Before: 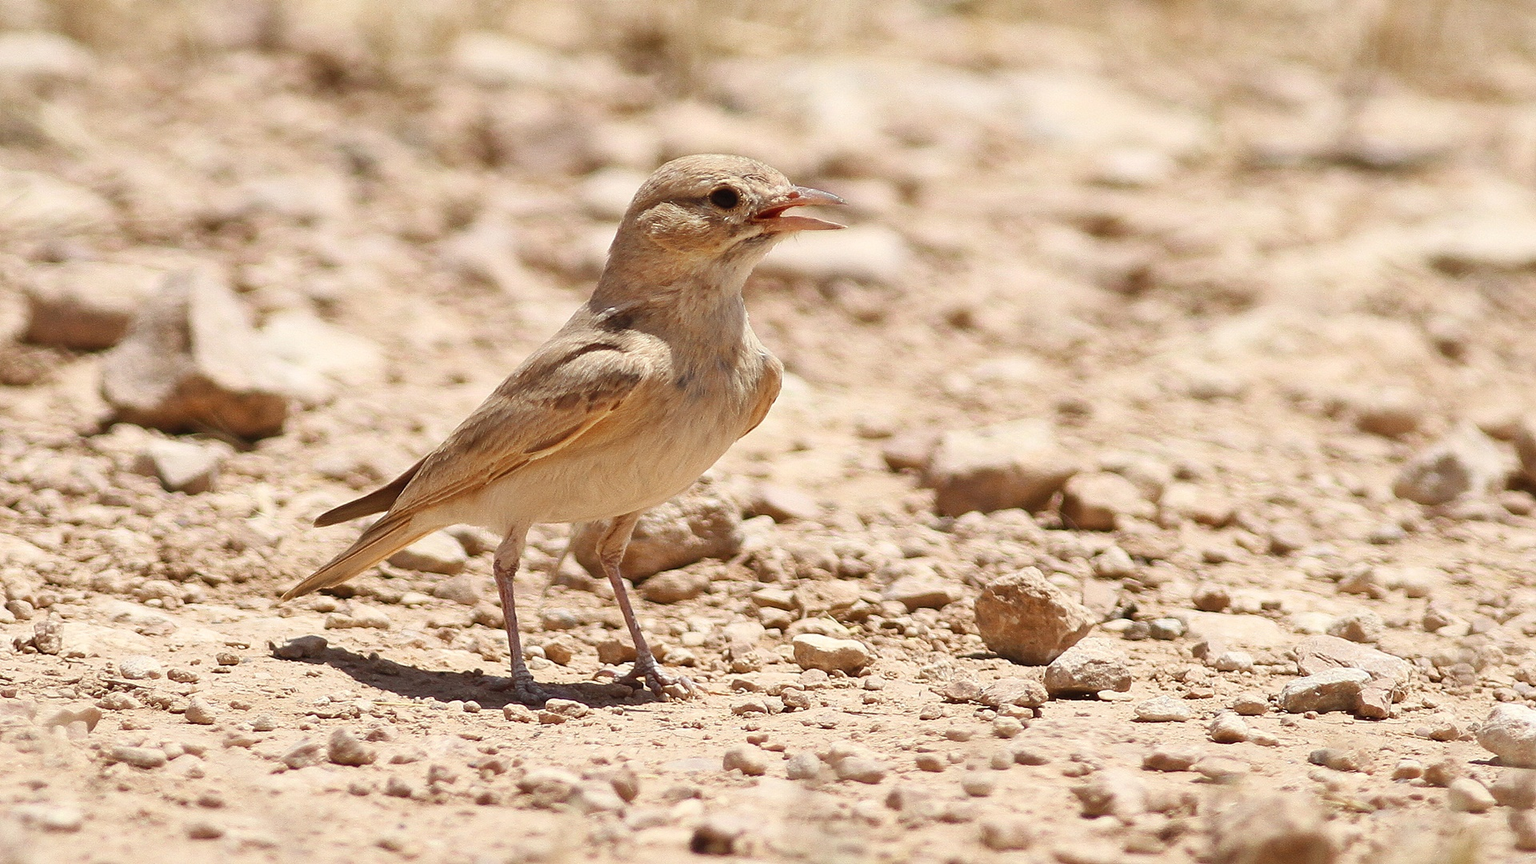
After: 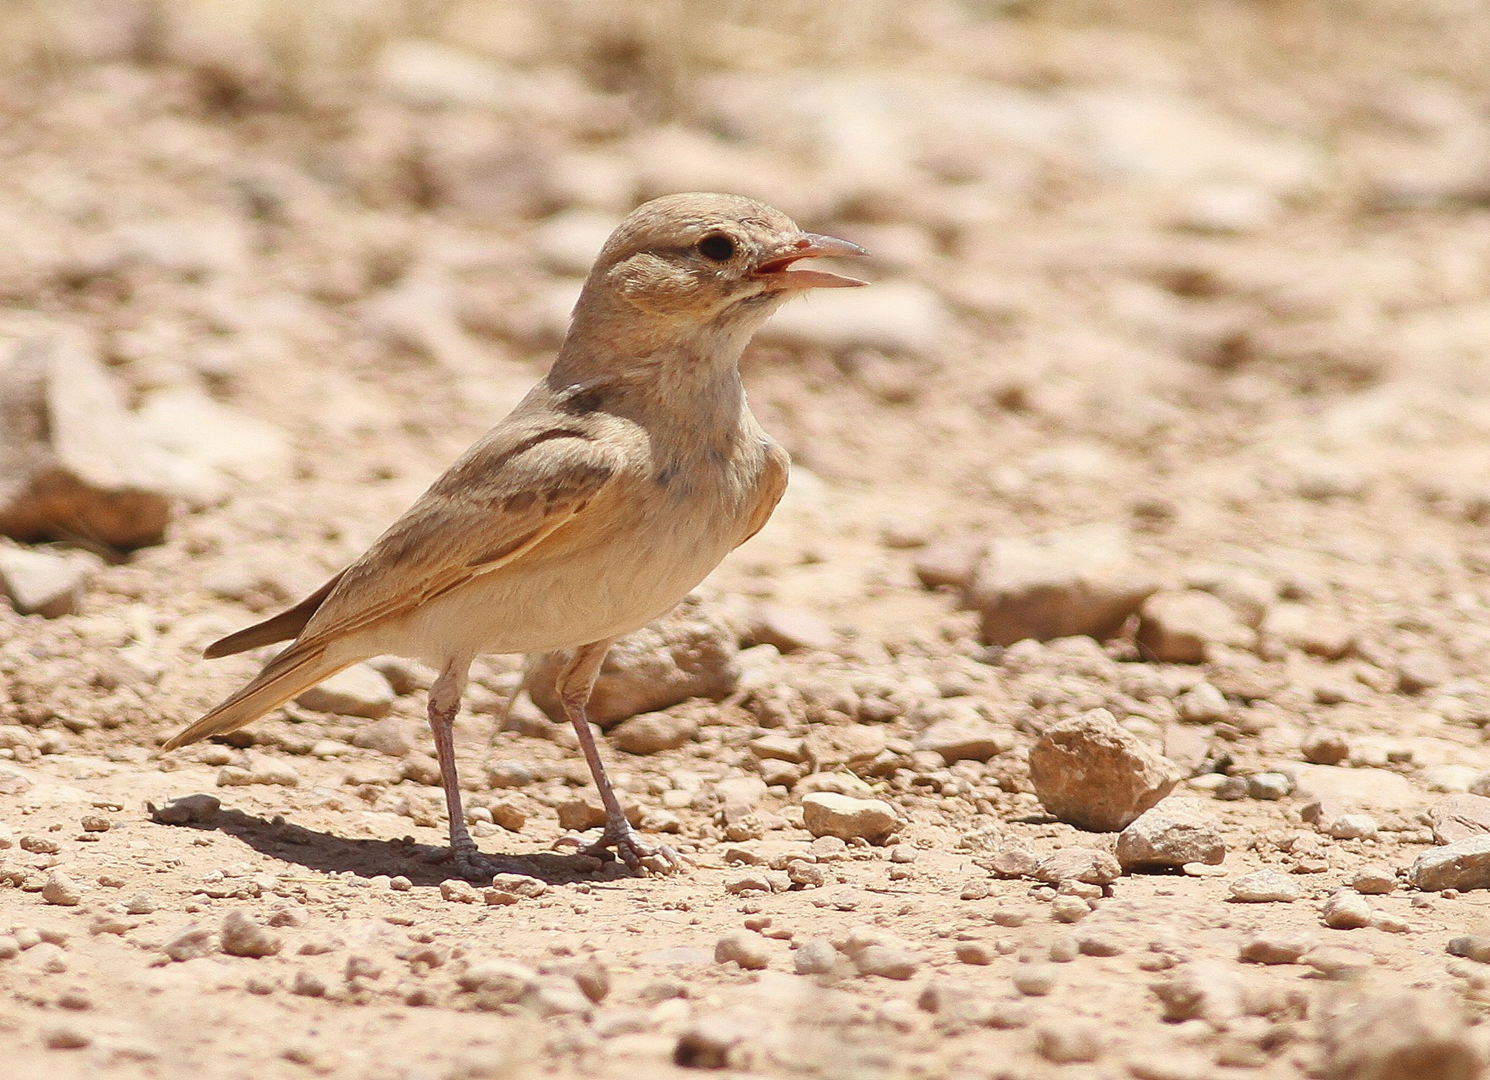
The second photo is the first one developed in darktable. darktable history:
crop: left 9.867%, right 12.51%
contrast equalizer: octaves 7, y [[0.545, 0.572, 0.59, 0.59, 0.571, 0.545], [0.5 ×6], [0.5 ×6], [0 ×6], [0 ×6]], mix -0.209
